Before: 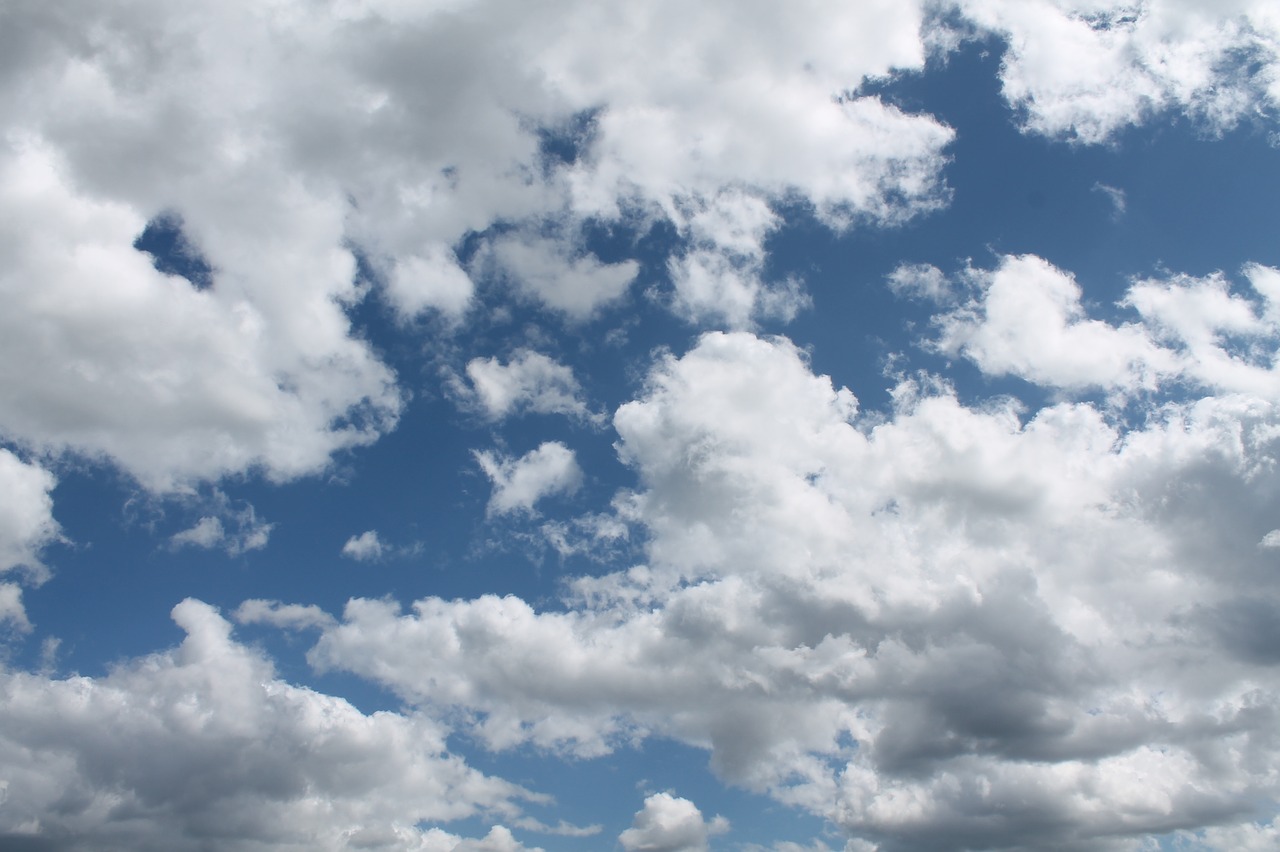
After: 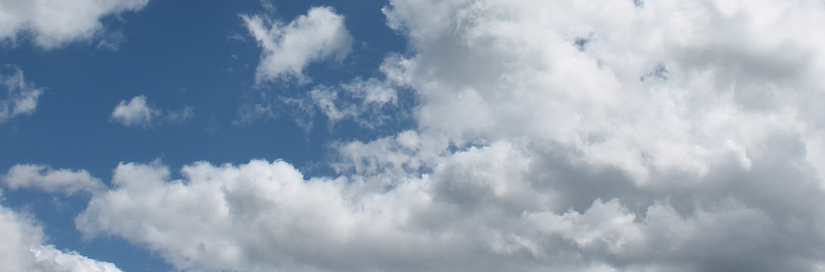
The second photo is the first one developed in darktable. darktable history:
crop: left 18.058%, top 51.071%, right 17.439%, bottom 16.939%
